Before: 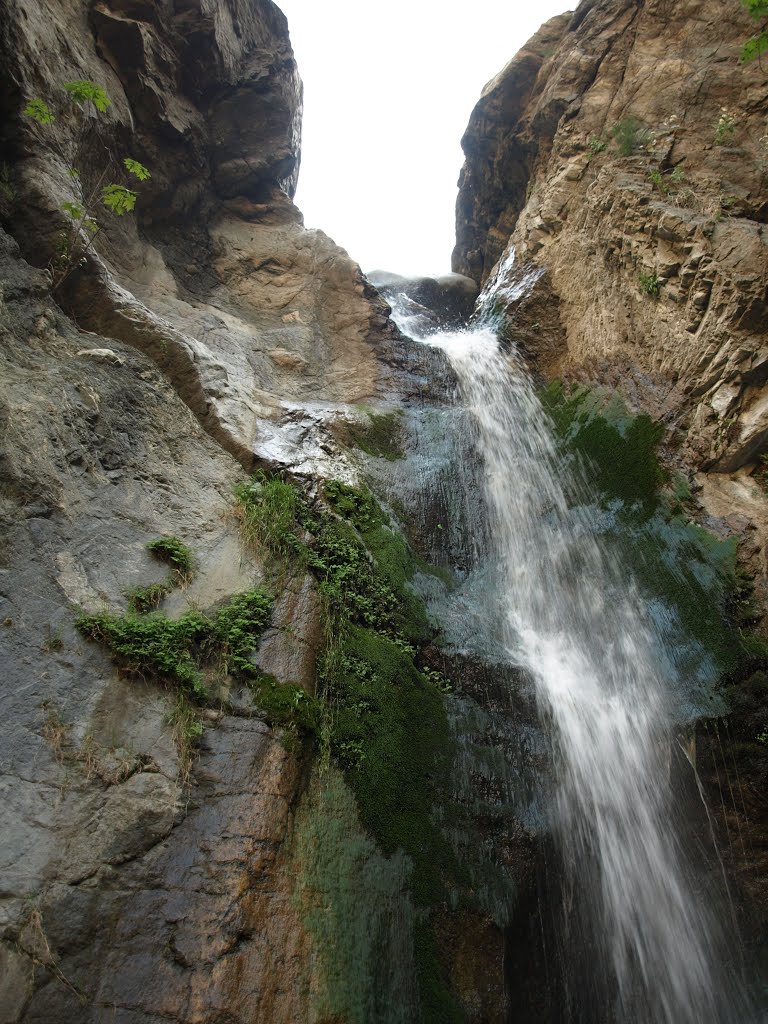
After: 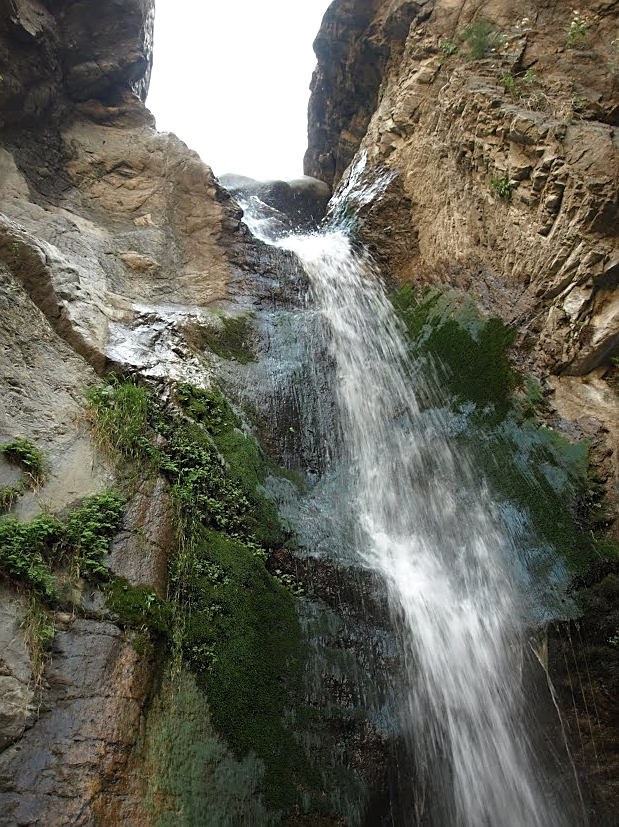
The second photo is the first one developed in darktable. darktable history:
sharpen: radius 1.858, amount 0.395, threshold 1.394
crop: left 19.351%, top 9.545%, right 0%, bottom 9.663%
exposure: exposure 0.134 EV, compensate highlight preservation false
tone equalizer: on, module defaults
